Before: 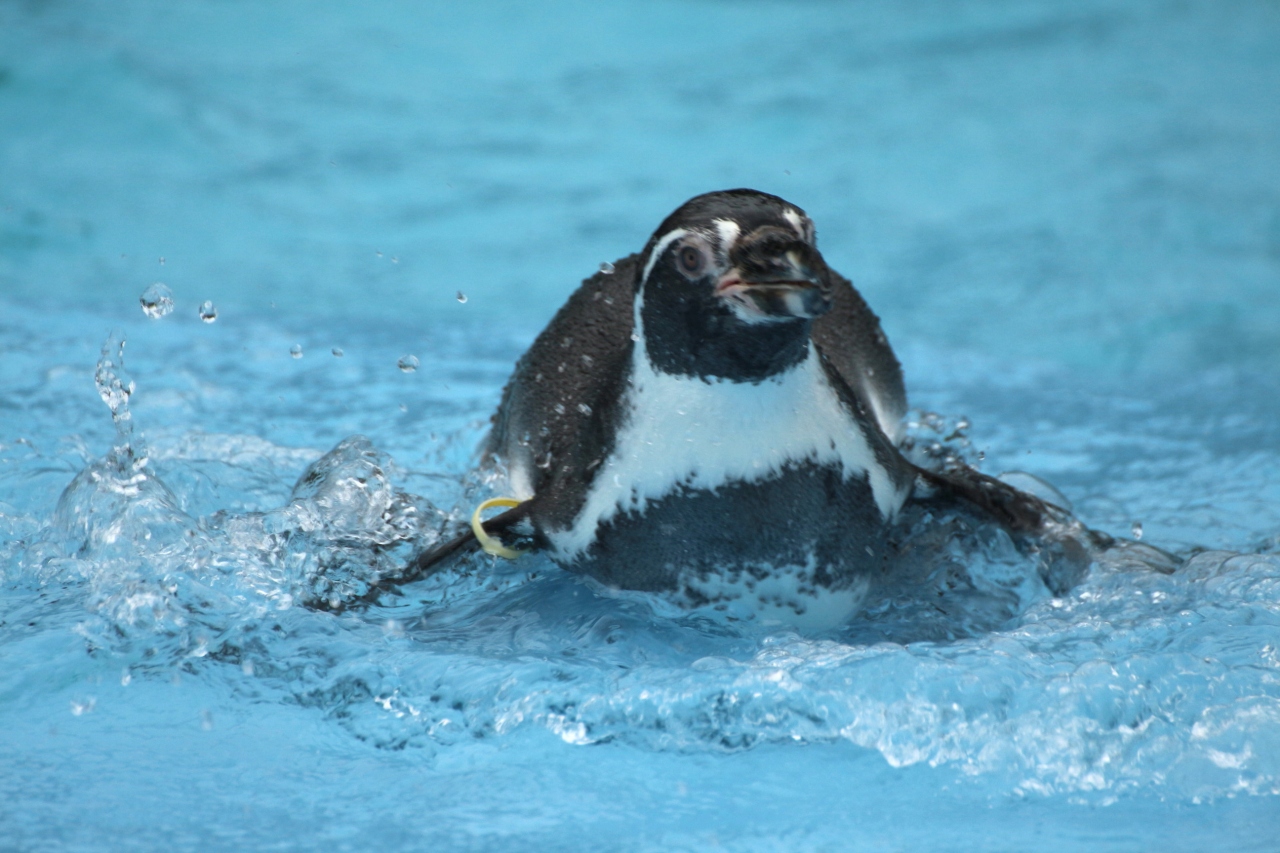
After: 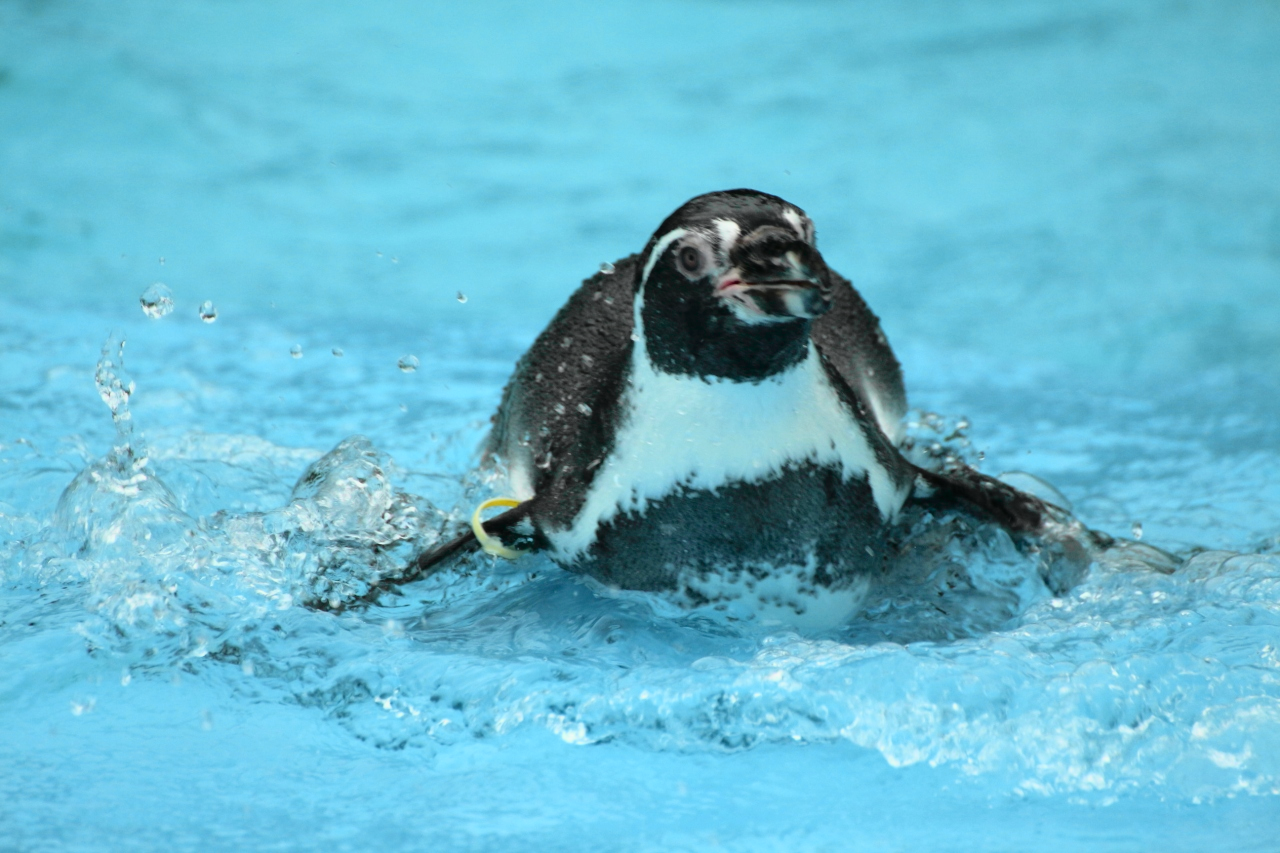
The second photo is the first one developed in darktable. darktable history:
tone curve: curves: ch0 [(0, 0) (0.135, 0.09) (0.326, 0.386) (0.489, 0.573) (0.663, 0.749) (0.854, 0.897) (1, 0.974)]; ch1 [(0, 0) (0.366, 0.367) (0.475, 0.453) (0.494, 0.493) (0.504, 0.497) (0.544, 0.569) (0.562, 0.605) (0.622, 0.694) (1, 1)]; ch2 [(0, 0) (0.333, 0.346) (0.375, 0.375) (0.424, 0.43) (0.476, 0.492) (0.502, 0.503) (0.533, 0.534) (0.572, 0.603) (0.605, 0.656) (0.641, 0.709) (1, 1)], color space Lab, independent channels, preserve colors none
